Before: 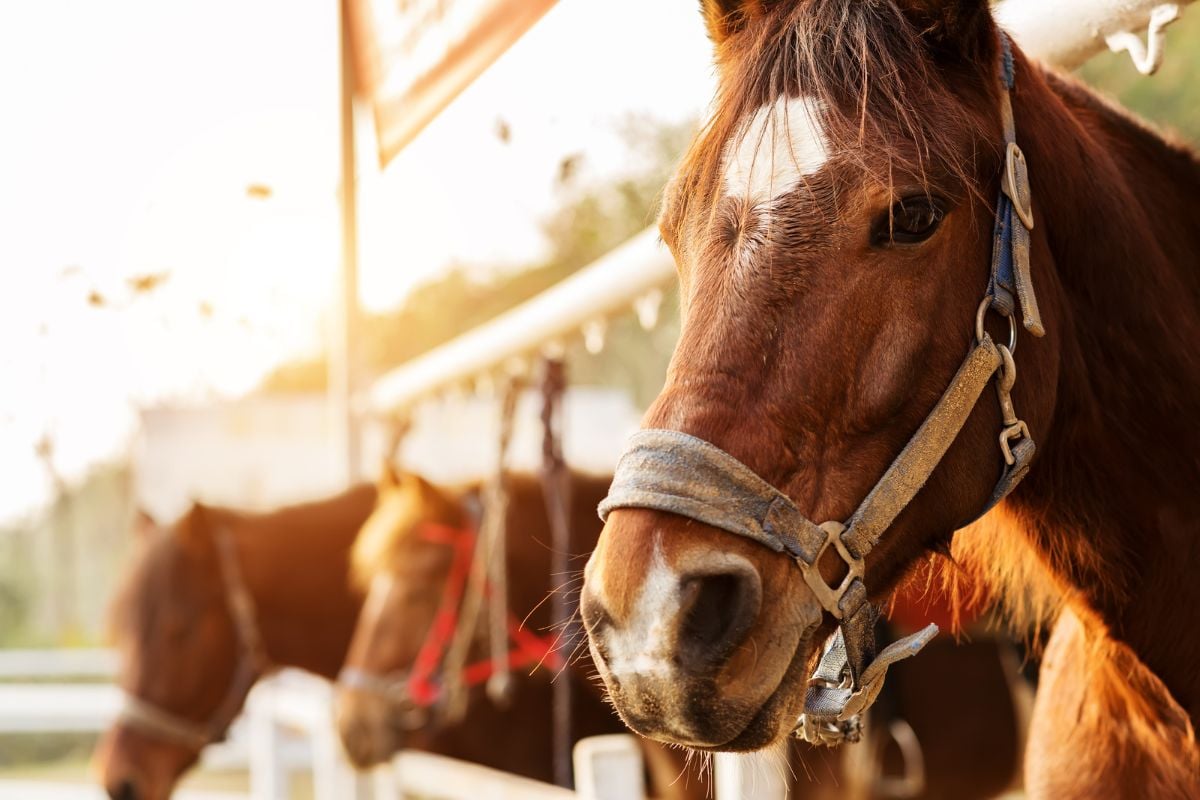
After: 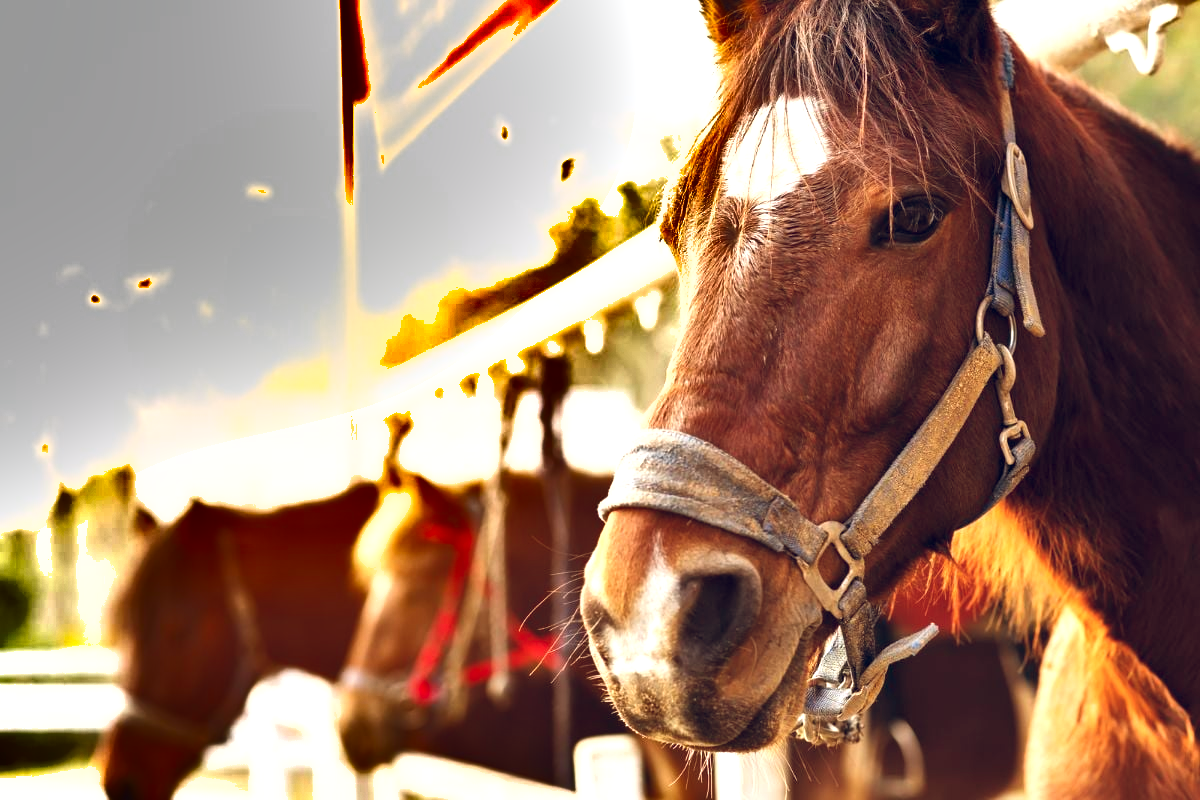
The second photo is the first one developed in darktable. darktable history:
exposure: black level correction 0, exposure 0.701 EV, compensate exposure bias true, compensate highlight preservation false
color balance rgb: global offset › chroma 0.154%, global offset › hue 253.69°, perceptual saturation grading › global saturation 0.902%, global vibrance 14.318%
shadows and highlights: shadows 20.98, highlights -82.98, soften with gaussian
